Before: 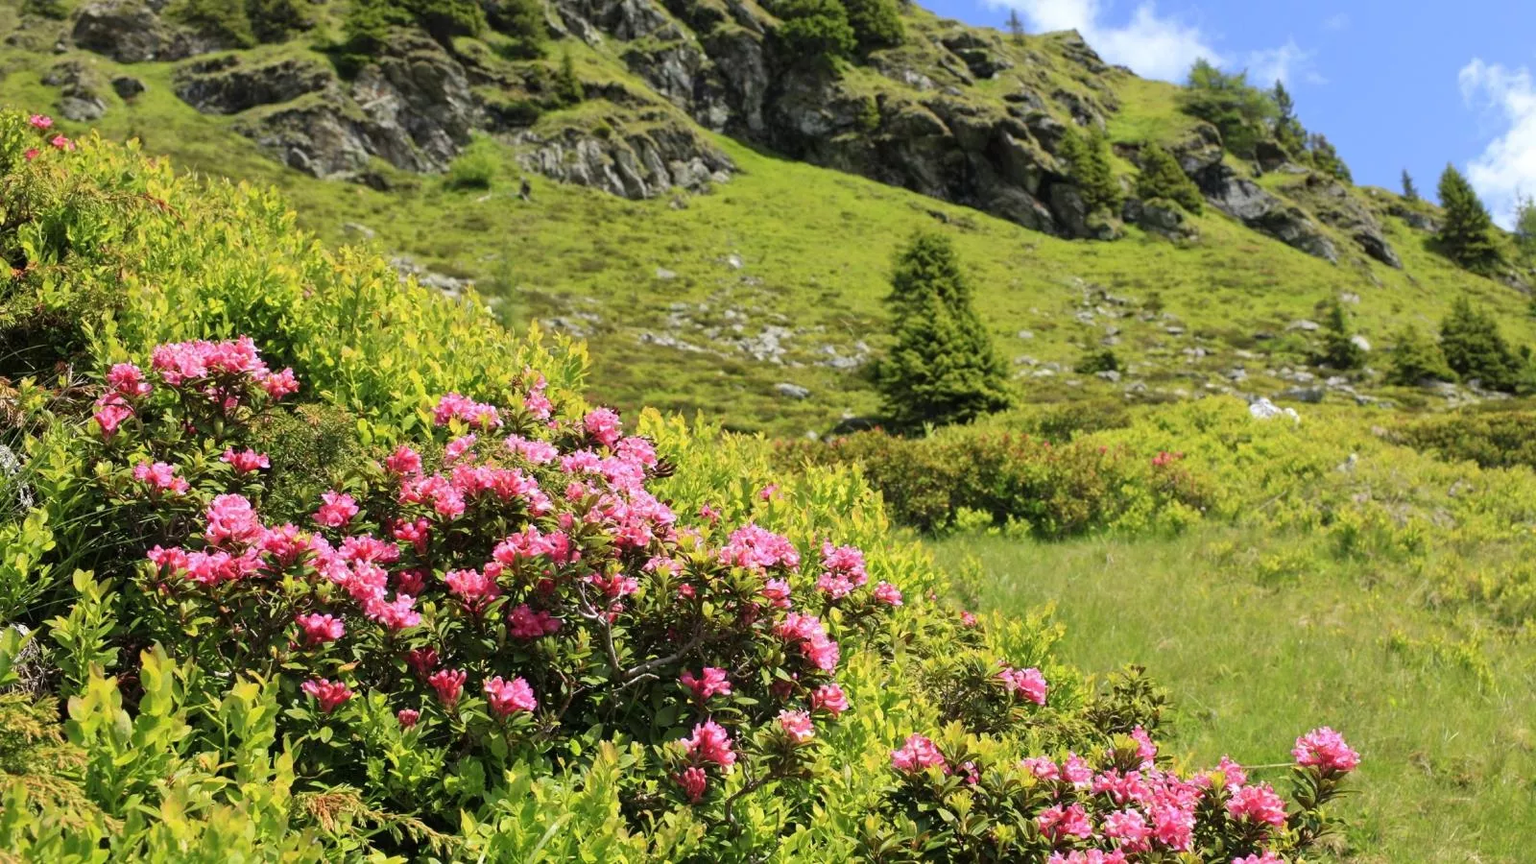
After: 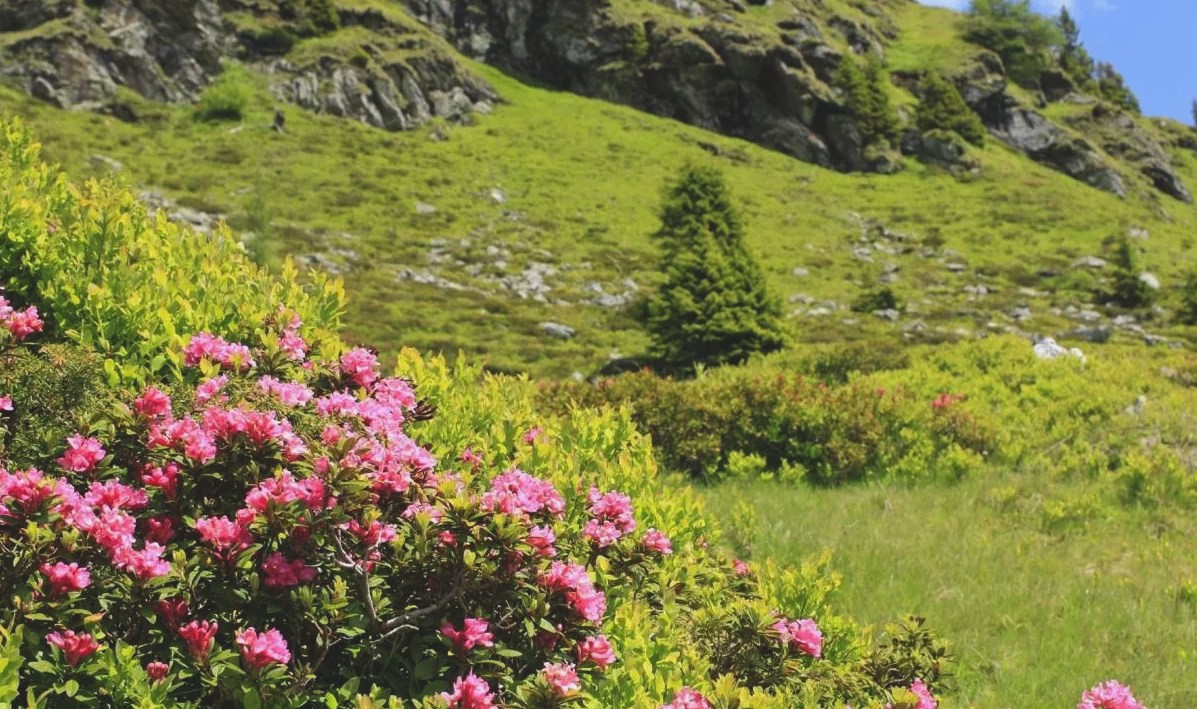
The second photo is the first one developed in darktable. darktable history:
contrast brightness saturation: contrast 0.04, saturation 0.07
exposure: black level correction -0.014, exposure -0.193 EV, compensate highlight preservation false
crop: left 16.768%, top 8.653%, right 8.362%, bottom 12.485%
